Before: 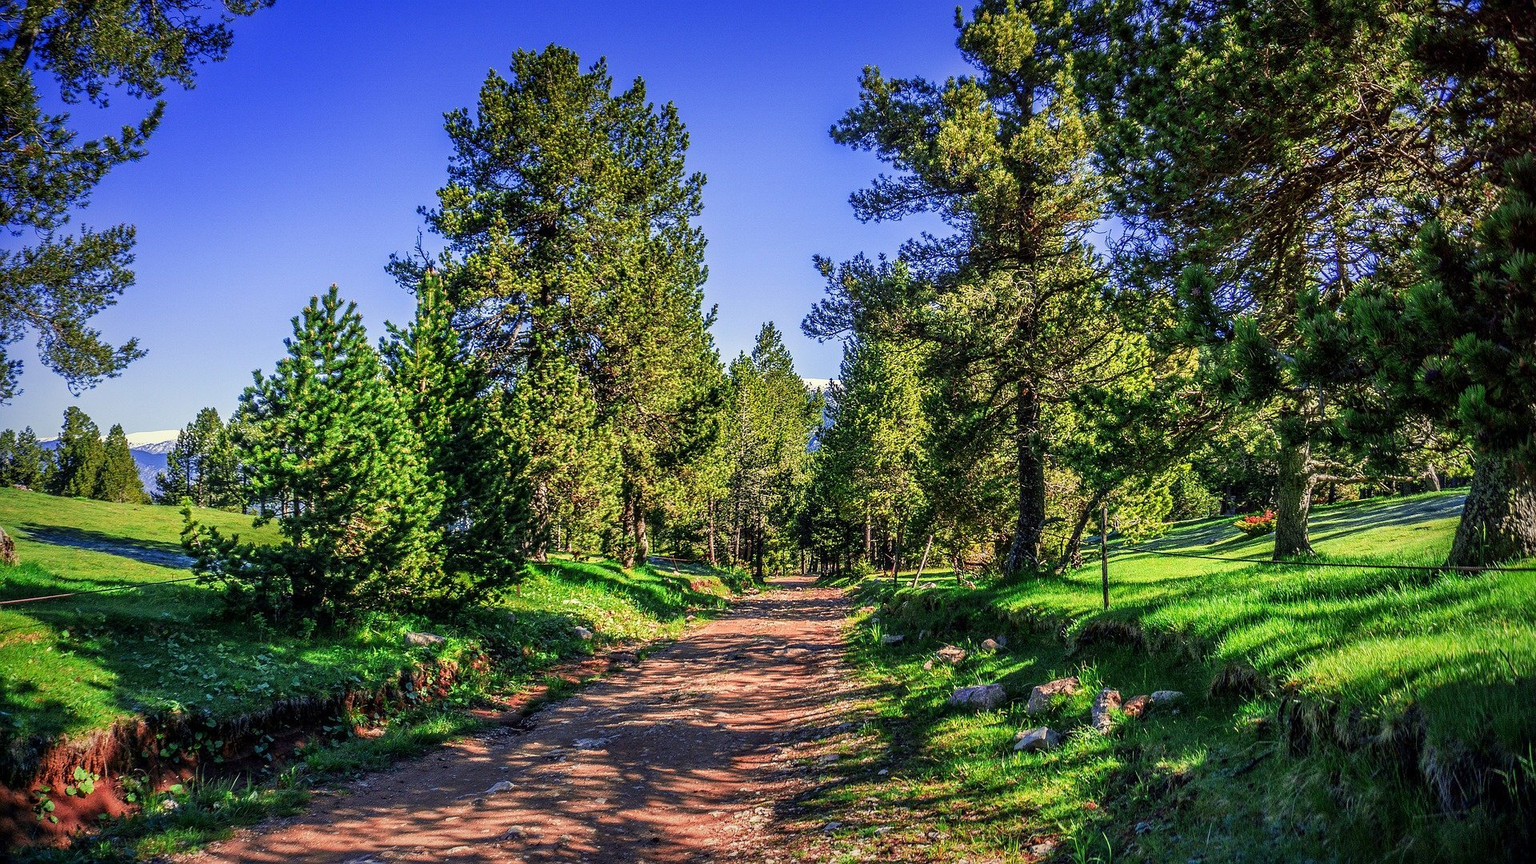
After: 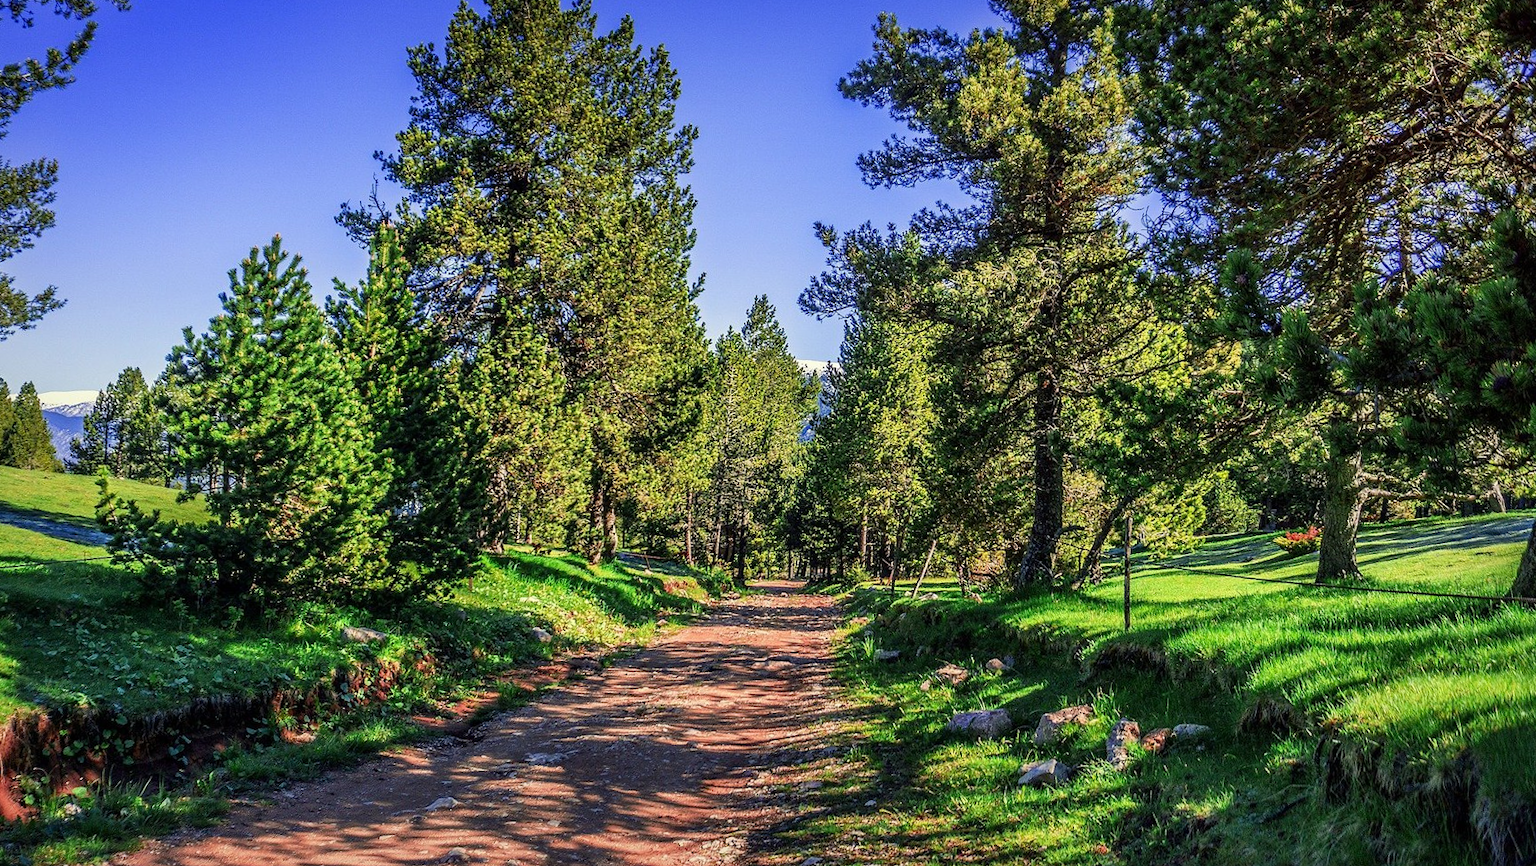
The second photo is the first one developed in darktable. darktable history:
crop and rotate: angle -2.17°, left 3.083%, top 3.955%, right 1.557%, bottom 0.426%
tone equalizer: mask exposure compensation -0.502 EV
